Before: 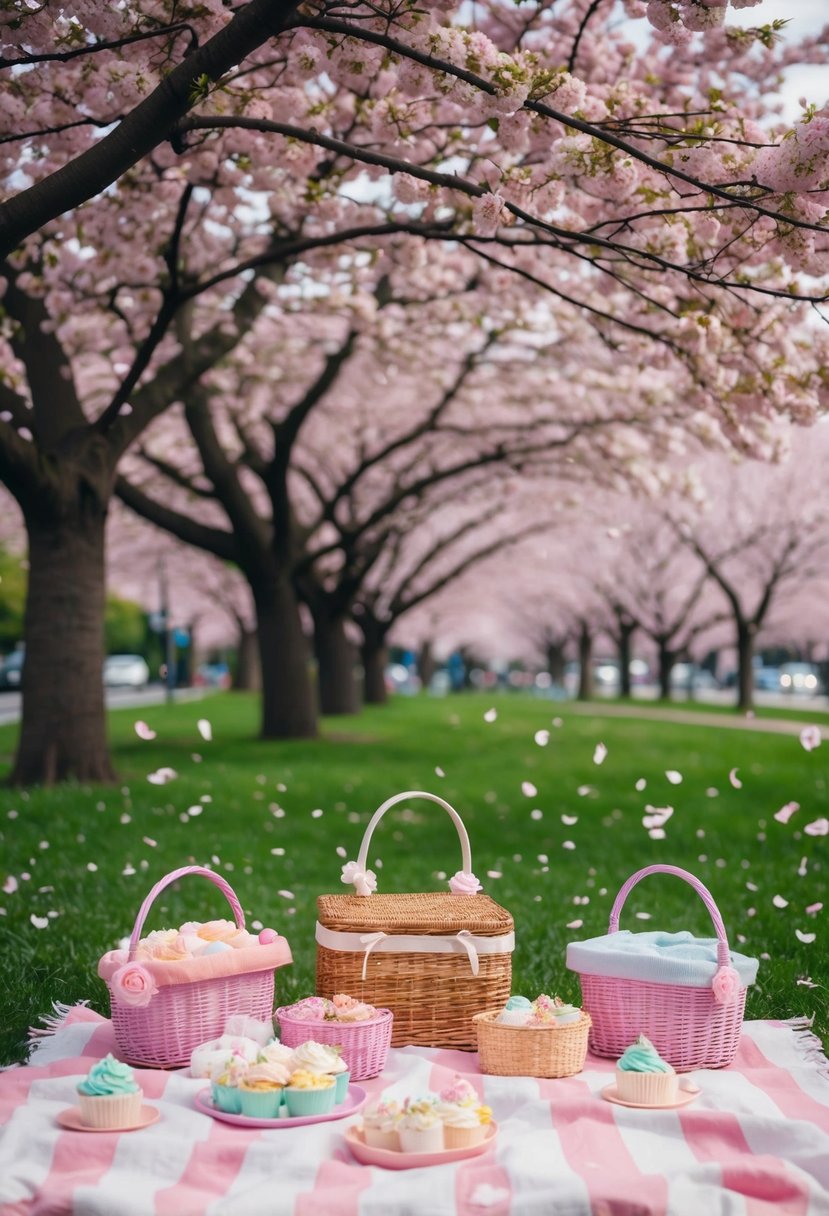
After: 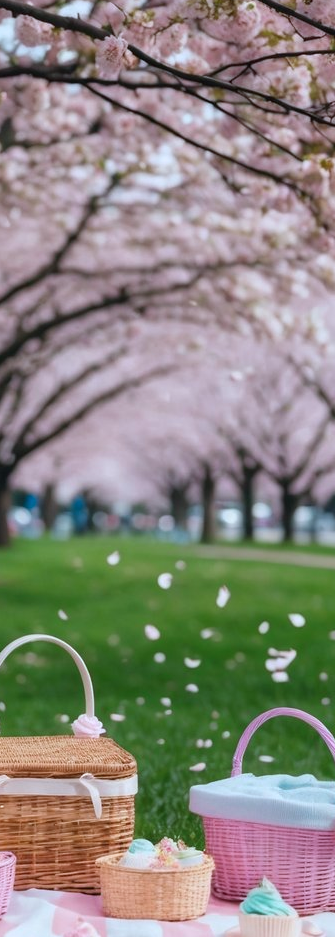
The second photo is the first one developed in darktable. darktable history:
color correction: highlights a* -4.15, highlights b* -10.74
crop: left 45.58%, top 12.991%, right 13.996%, bottom 9.877%
